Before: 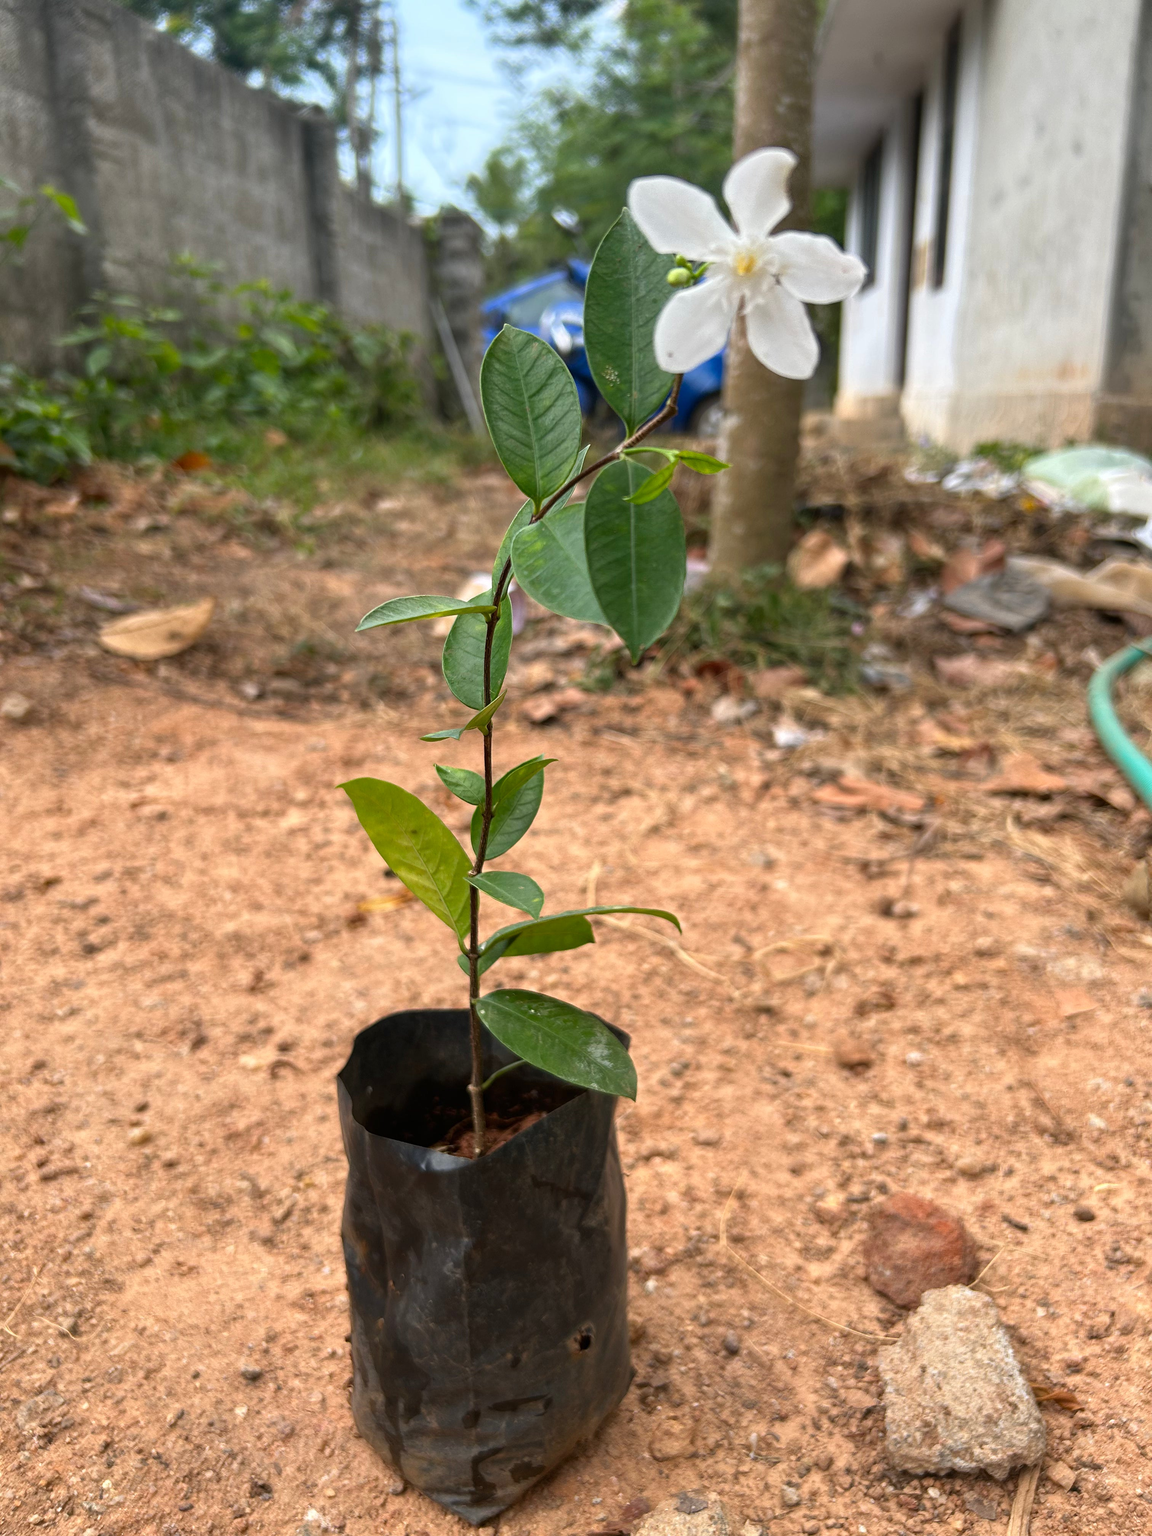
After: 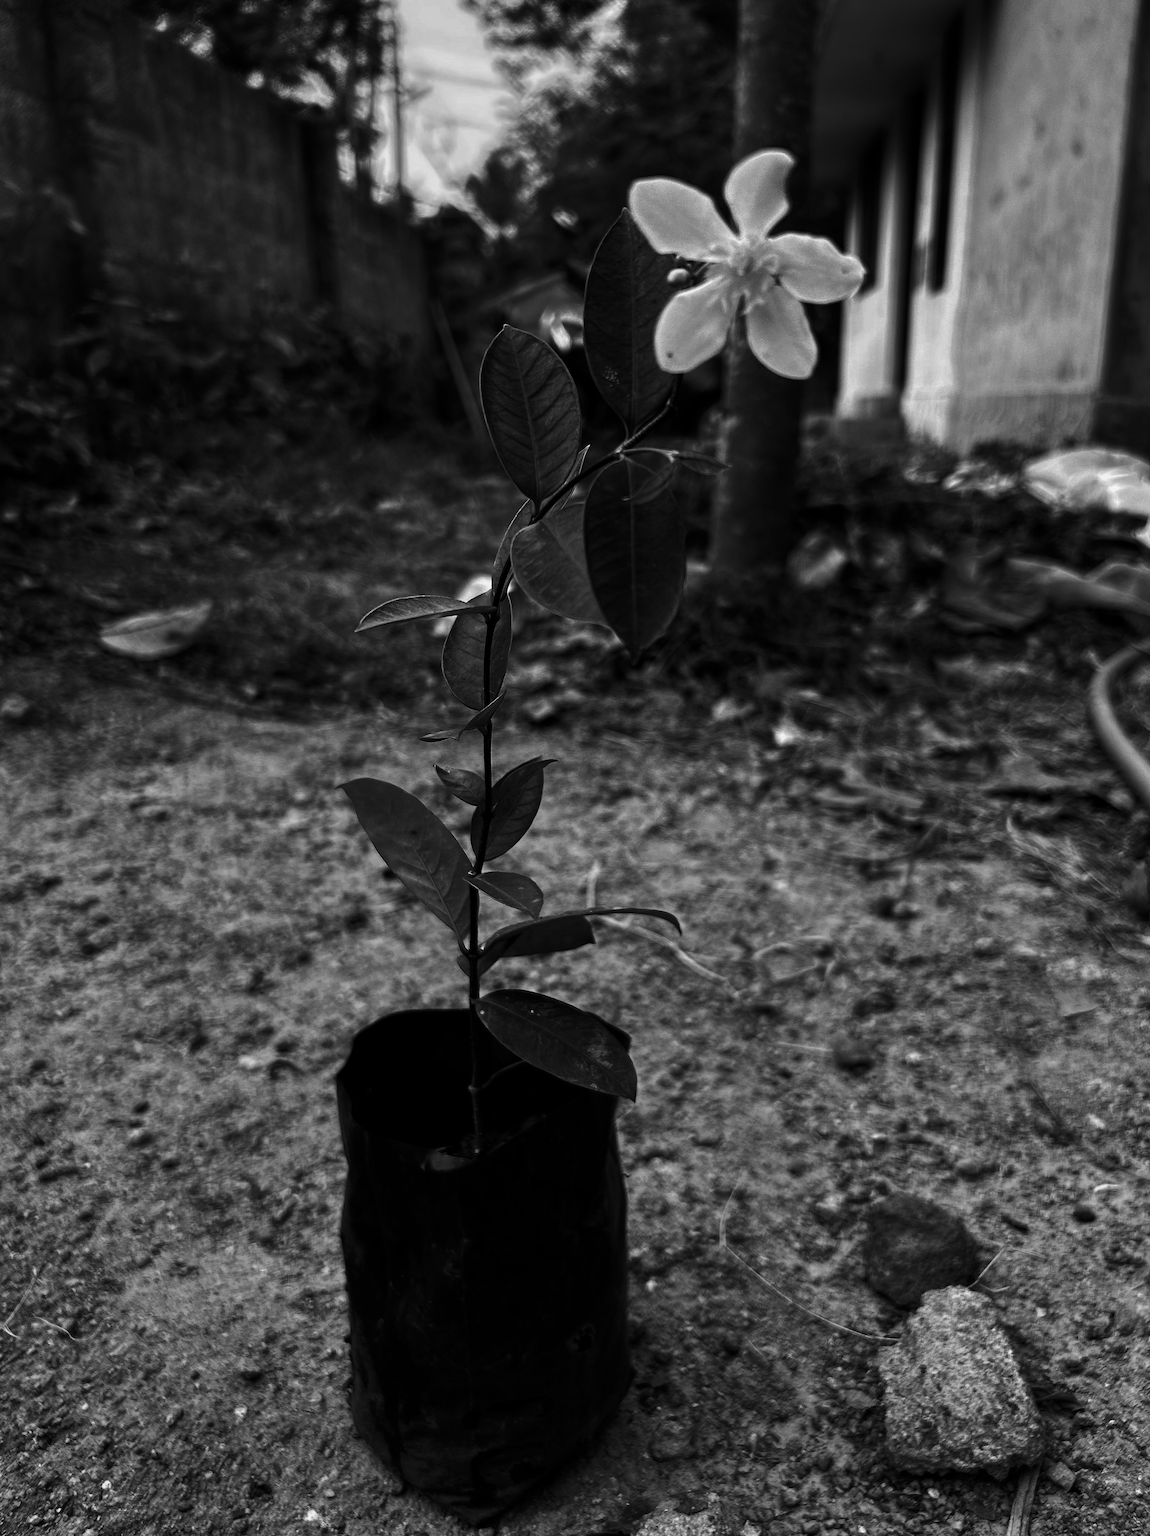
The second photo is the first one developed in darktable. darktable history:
white balance: red 0.925, blue 1.046
crop and rotate: left 0.126%
contrast brightness saturation: contrast 0.02, brightness -1, saturation -1
